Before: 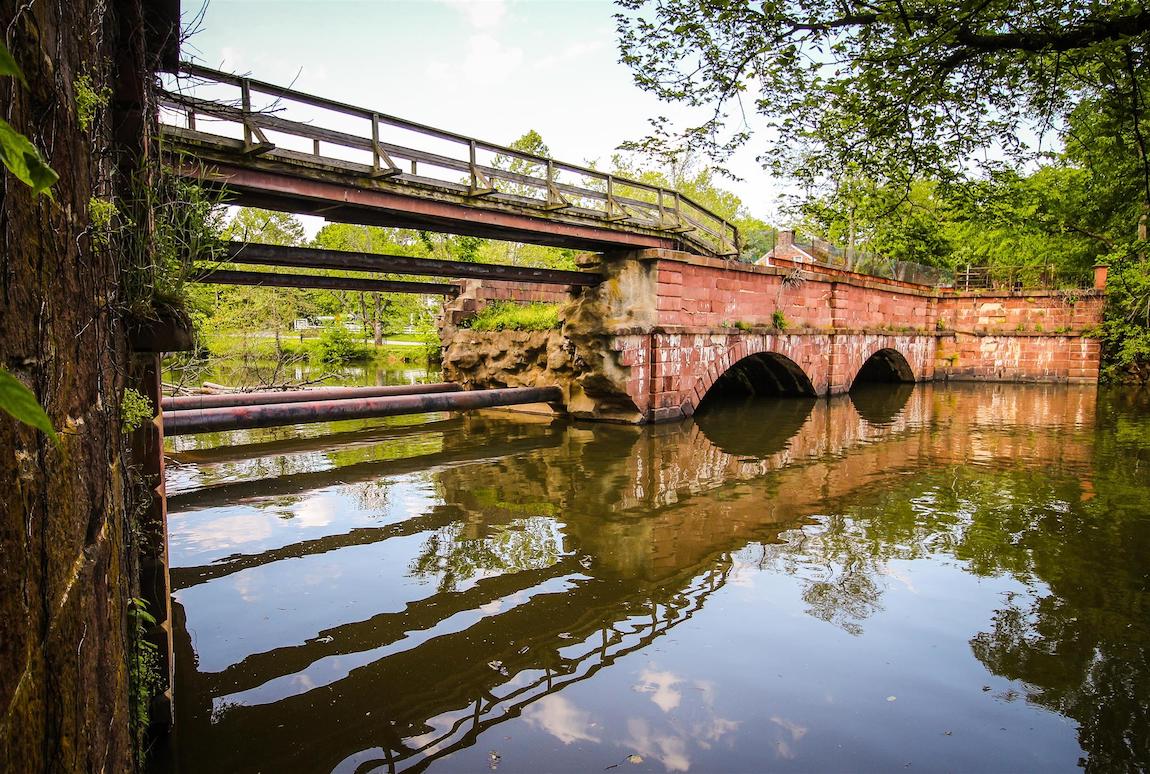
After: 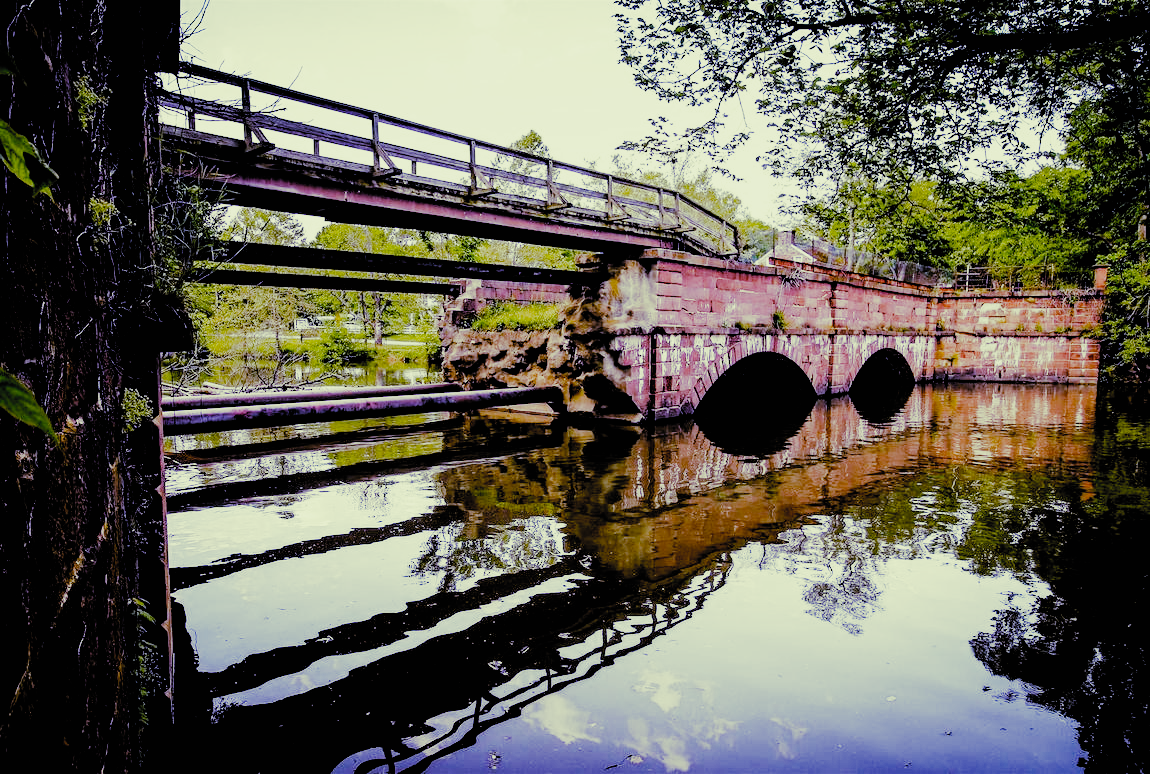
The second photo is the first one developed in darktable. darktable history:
white balance: red 0.98, blue 1.61
filmic rgb: black relative exposure -2.85 EV, white relative exposure 4.56 EV, hardness 1.77, contrast 1.25, preserve chrominance no, color science v5 (2021)
exposure: exposure -0.462 EV, compensate highlight preservation false
contrast brightness saturation: contrast 0.05, brightness 0.06, saturation 0.01
split-toning: shadows › hue 290.82°, shadows › saturation 0.34, highlights › saturation 0.38, balance 0, compress 50%
